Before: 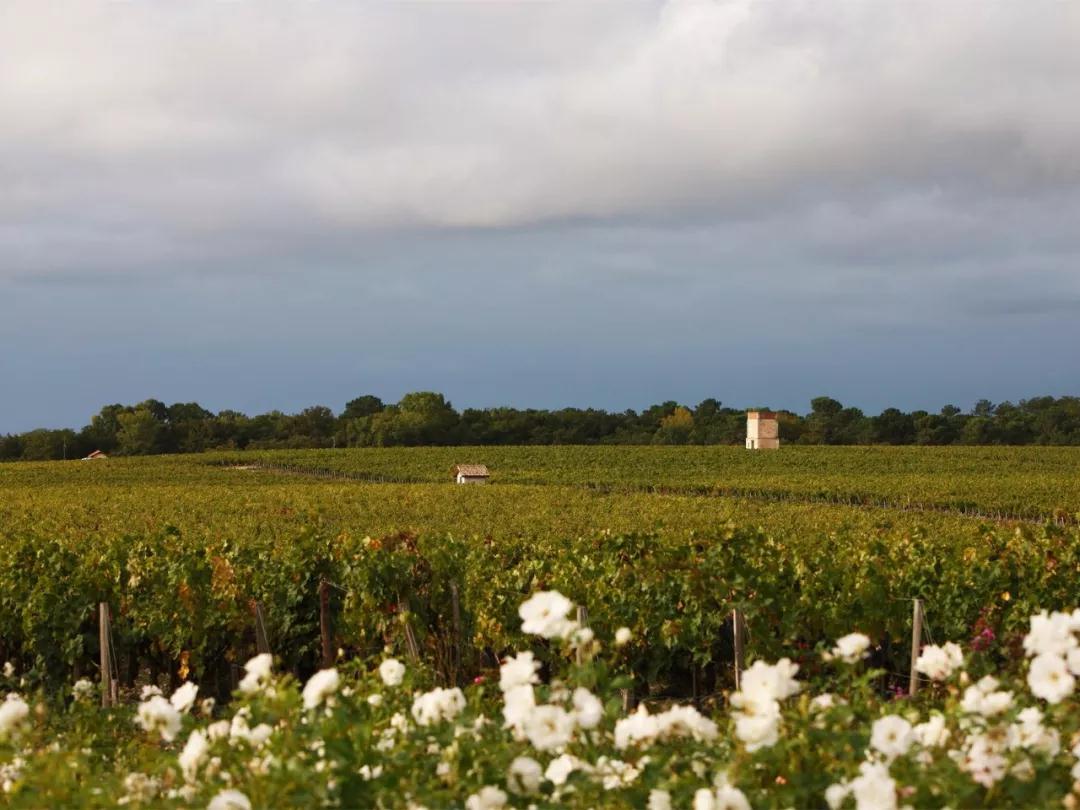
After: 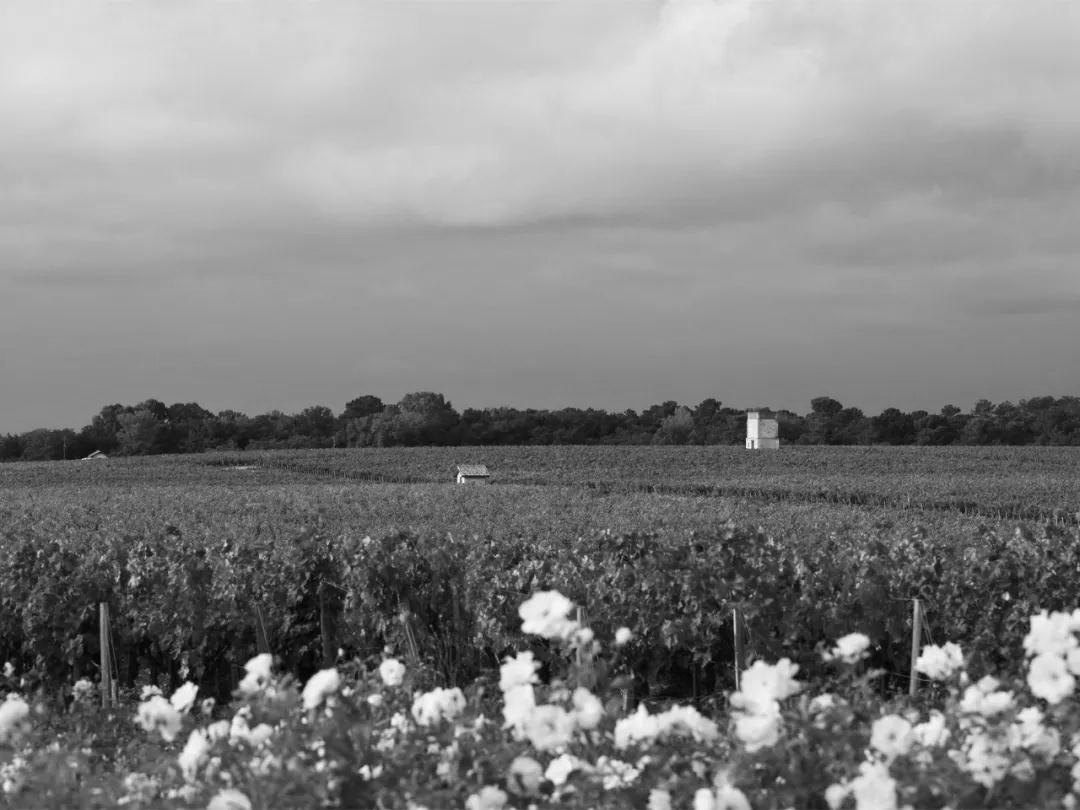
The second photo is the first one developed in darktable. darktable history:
white balance: red 0.976, blue 1.04
monochrome: a -6.99, b 35.61, size 1.4
